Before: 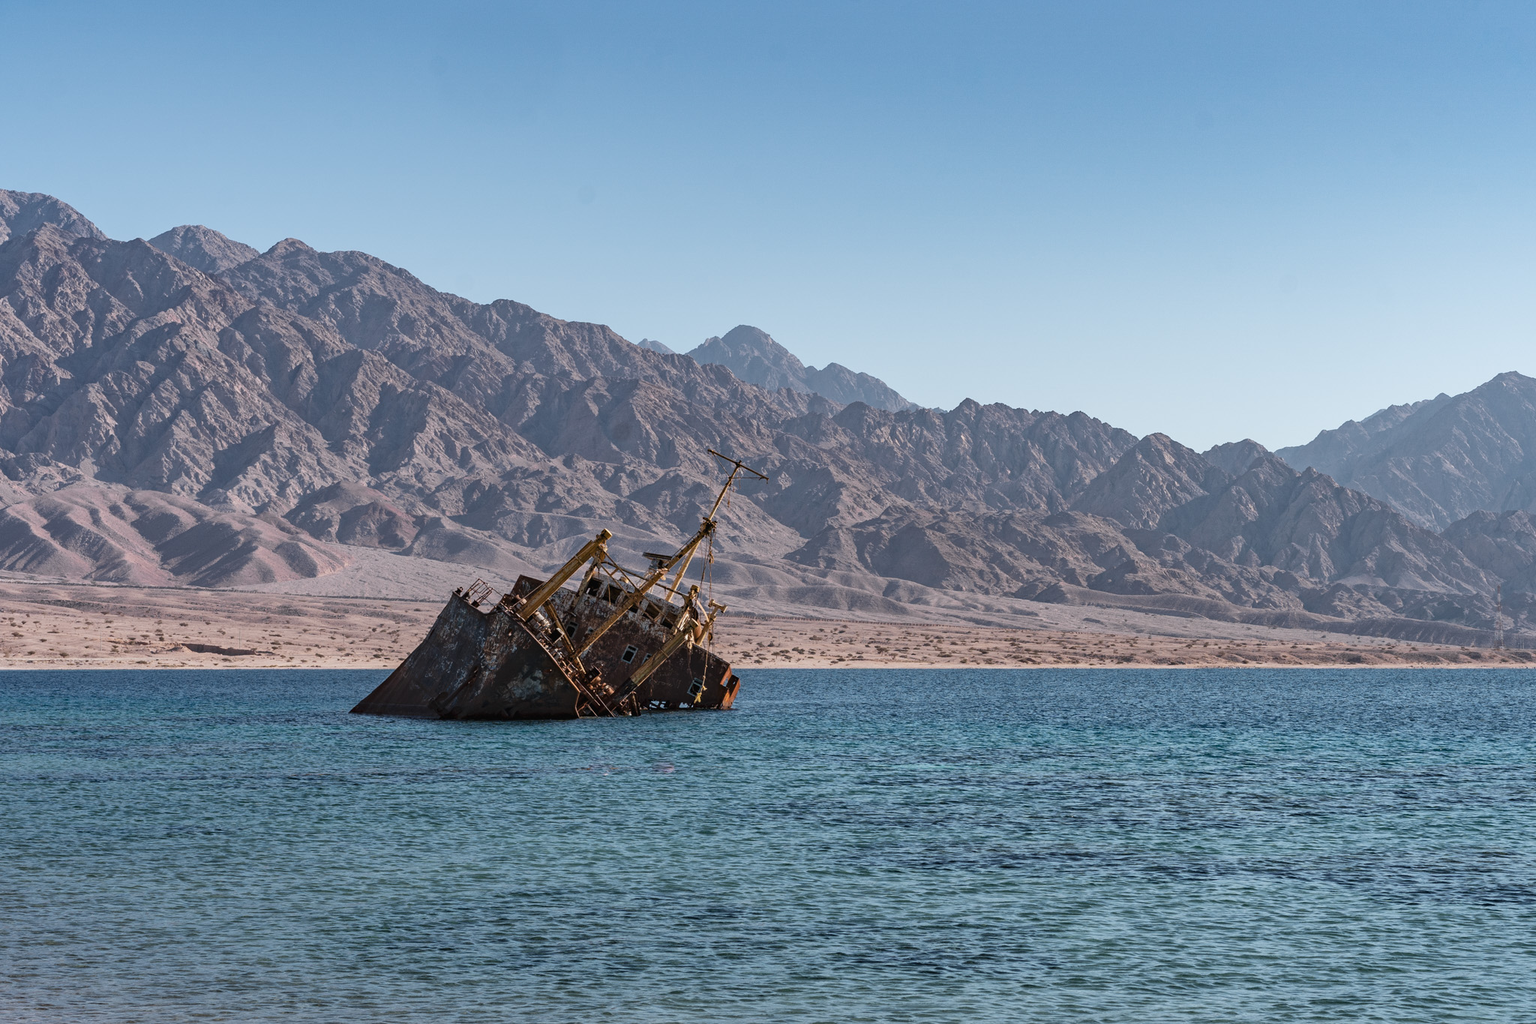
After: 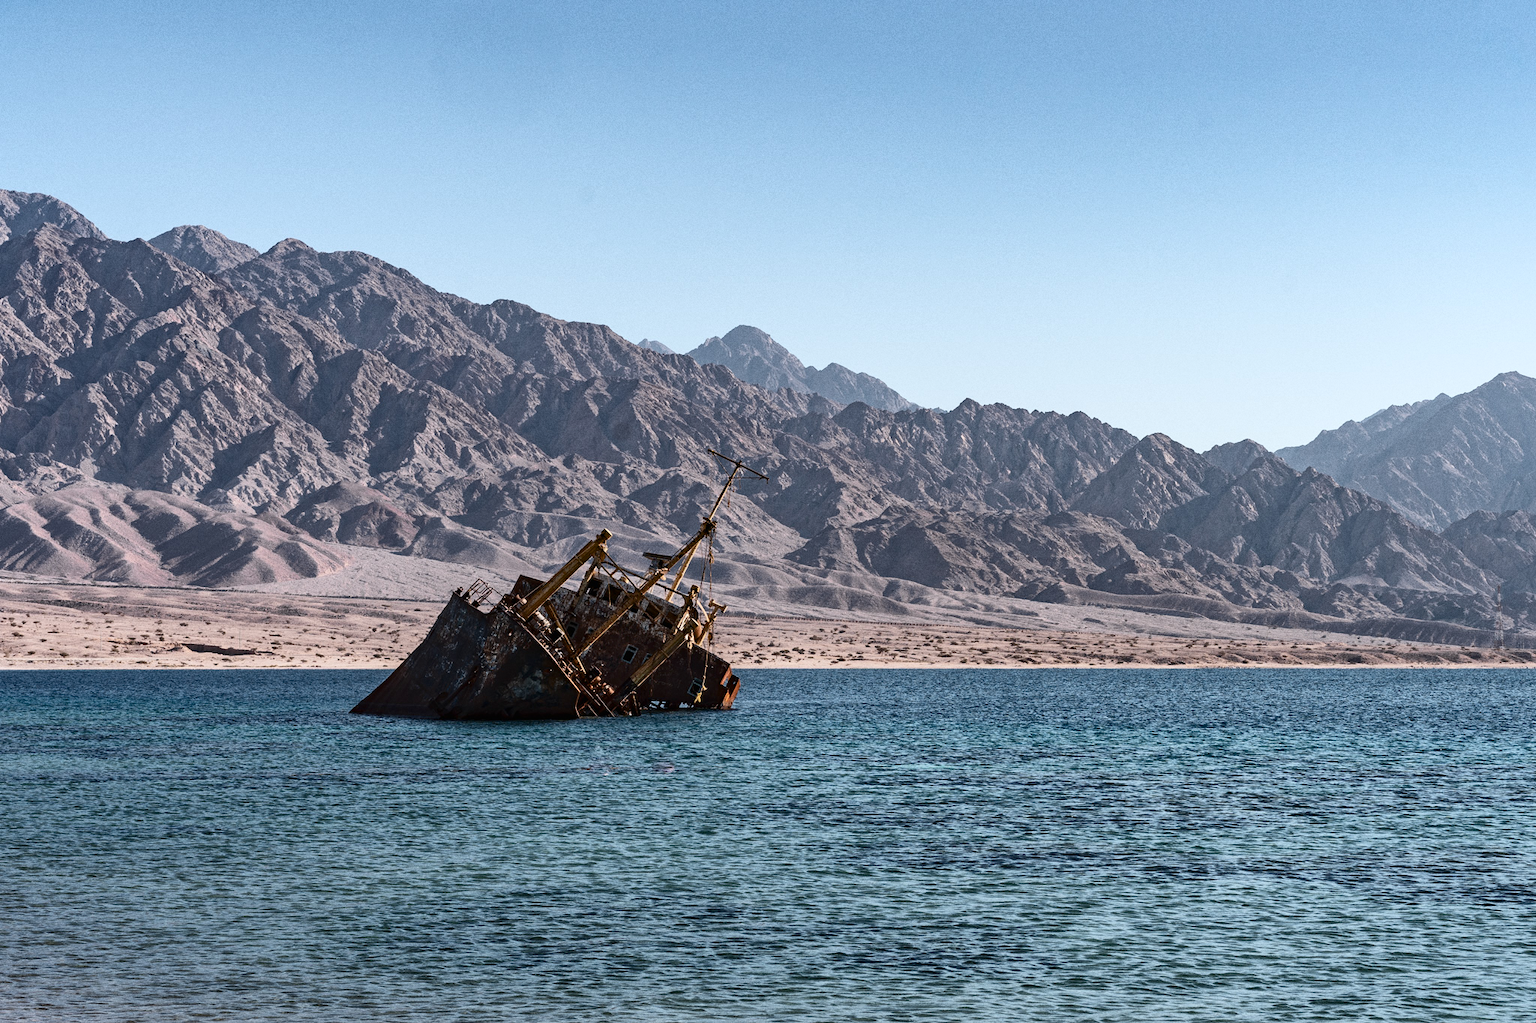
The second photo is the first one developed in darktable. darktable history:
contrast brightness saturation: contrast 0.28
grain: coarseness 0.09 ISO
white balance: emerald 1
